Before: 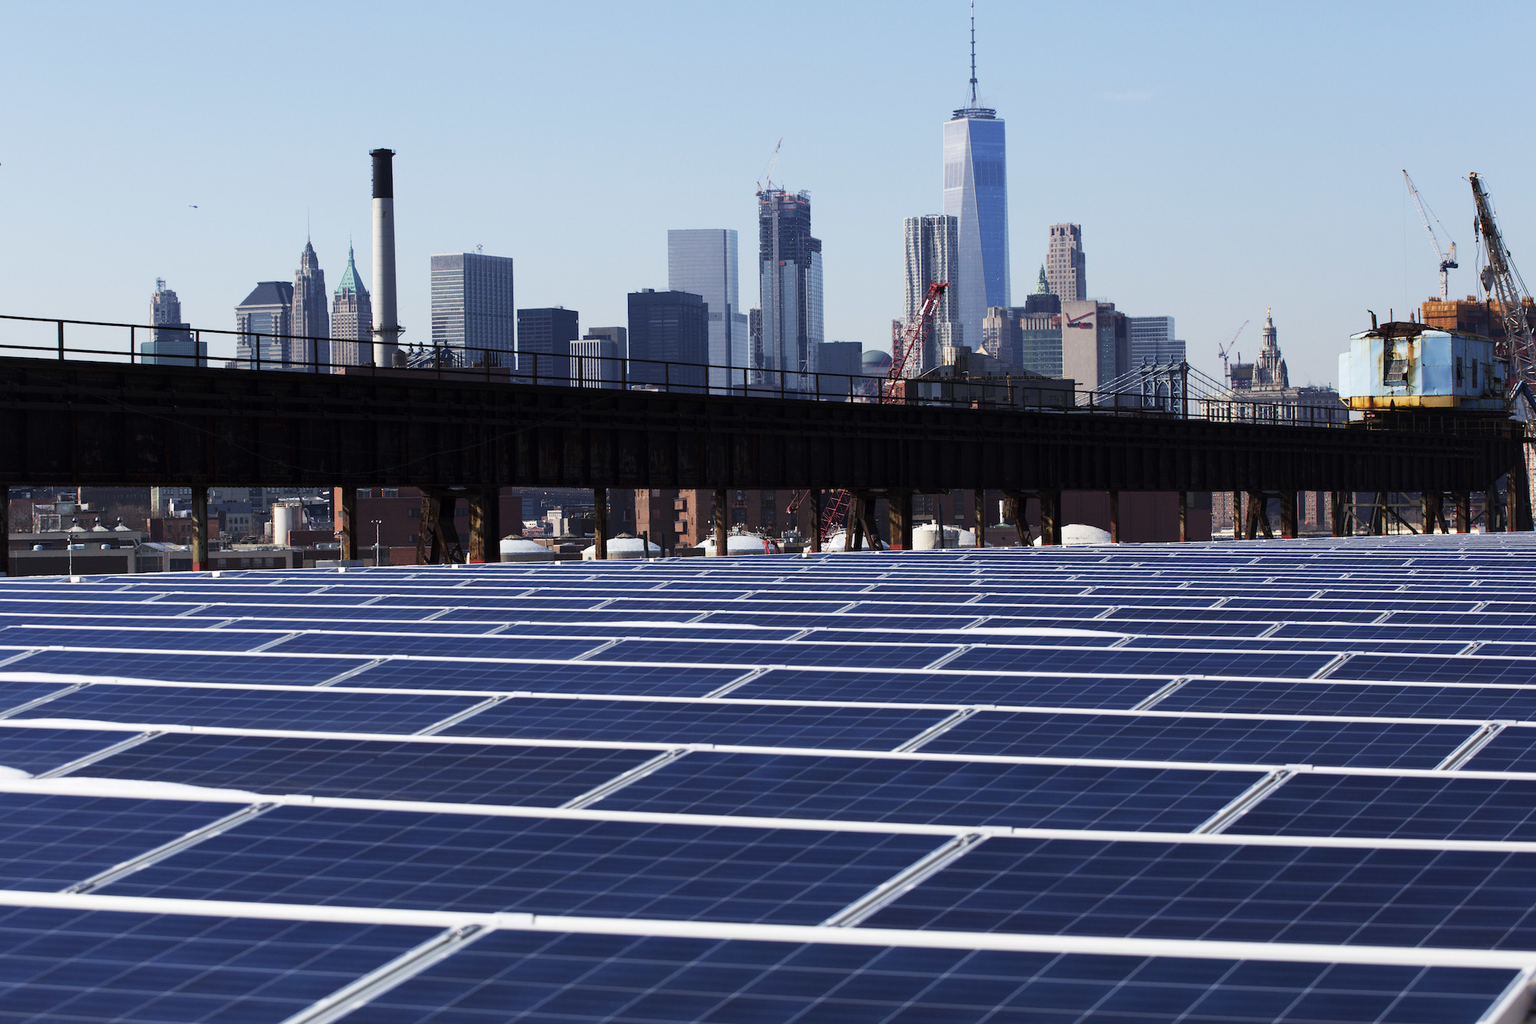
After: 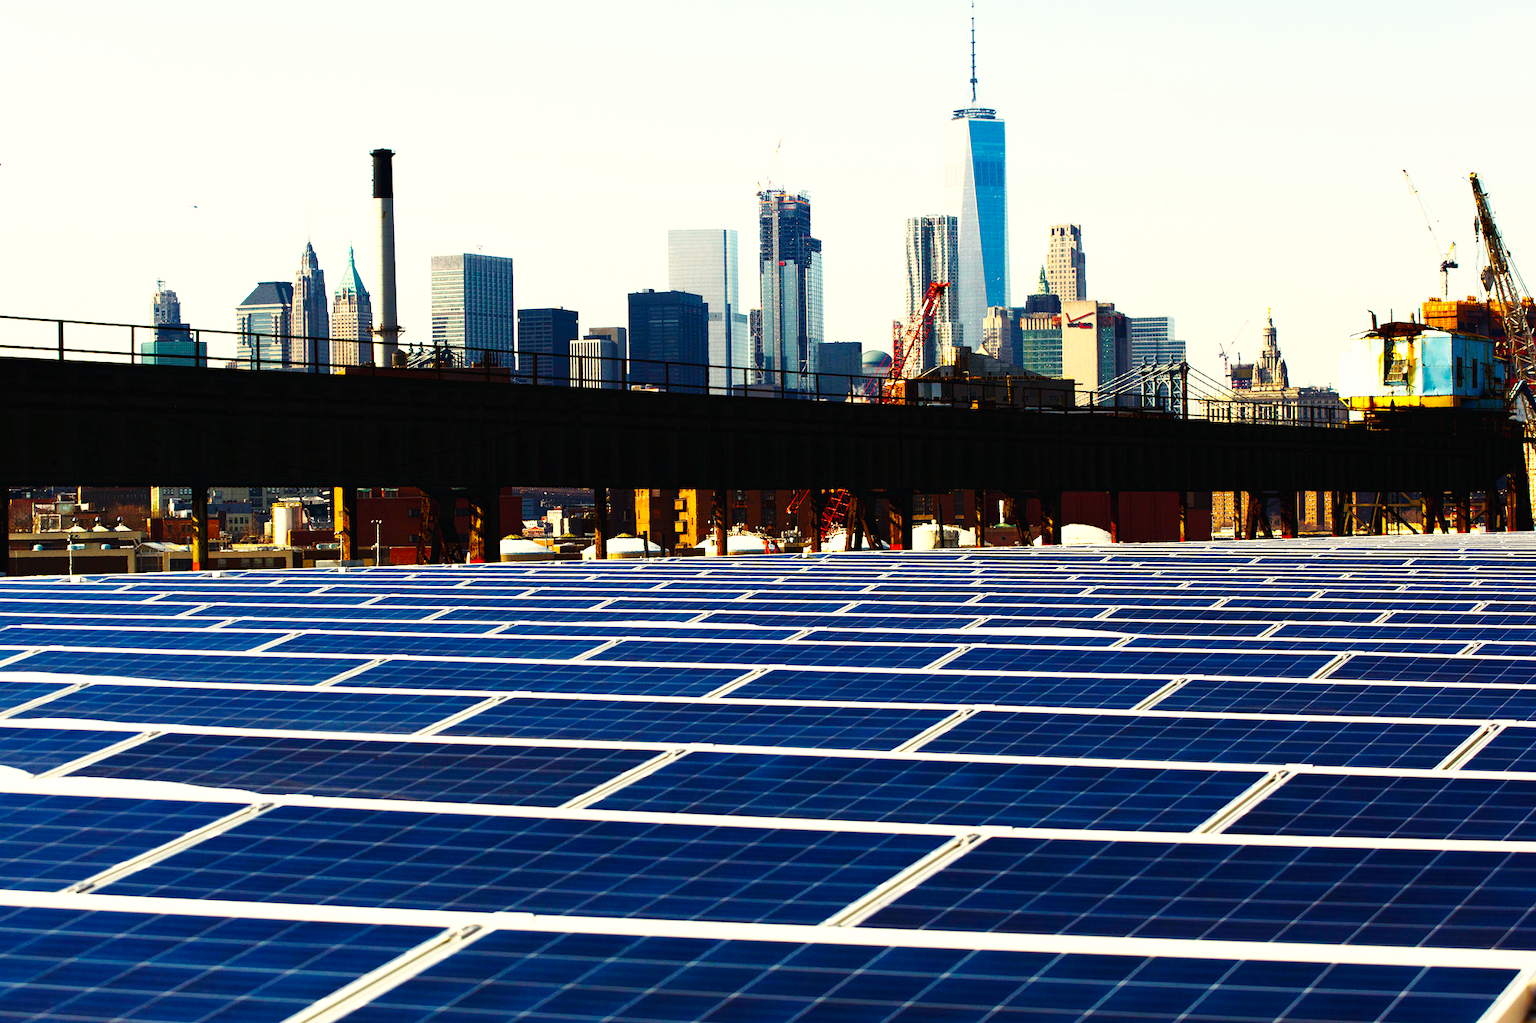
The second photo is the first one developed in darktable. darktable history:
tone equalizer: on, module defaults
color balance rgb: linear chroma grading › global chroma 9%, perceptual saturation grading › global saturation 36%, perceptual saturation grading › shadows 35%, perceptual brilliance grading › global brilliance 15%, perceptual brilliance grading › shadows -35%, global vibrance 15%
white balance: red 1.08, blue 0.791
tone curve: curves: ch0 [(0, 0) (0.641, 0.595) (1, 1)], color space Lab, linked channels, preserve colors none
base curve: curves: ch0 [(0, 0.003) (0.001, 0.002) (0.006, 0.004) (0.02, 0.022) (0.048, 0.086) (0.094, 0.234) (0.162, 0.431) (0.258, 0.629) (0.385, 0.8) (0.548, 0.918) (0.751, 0.988) (1, 1)], preserve colors none
